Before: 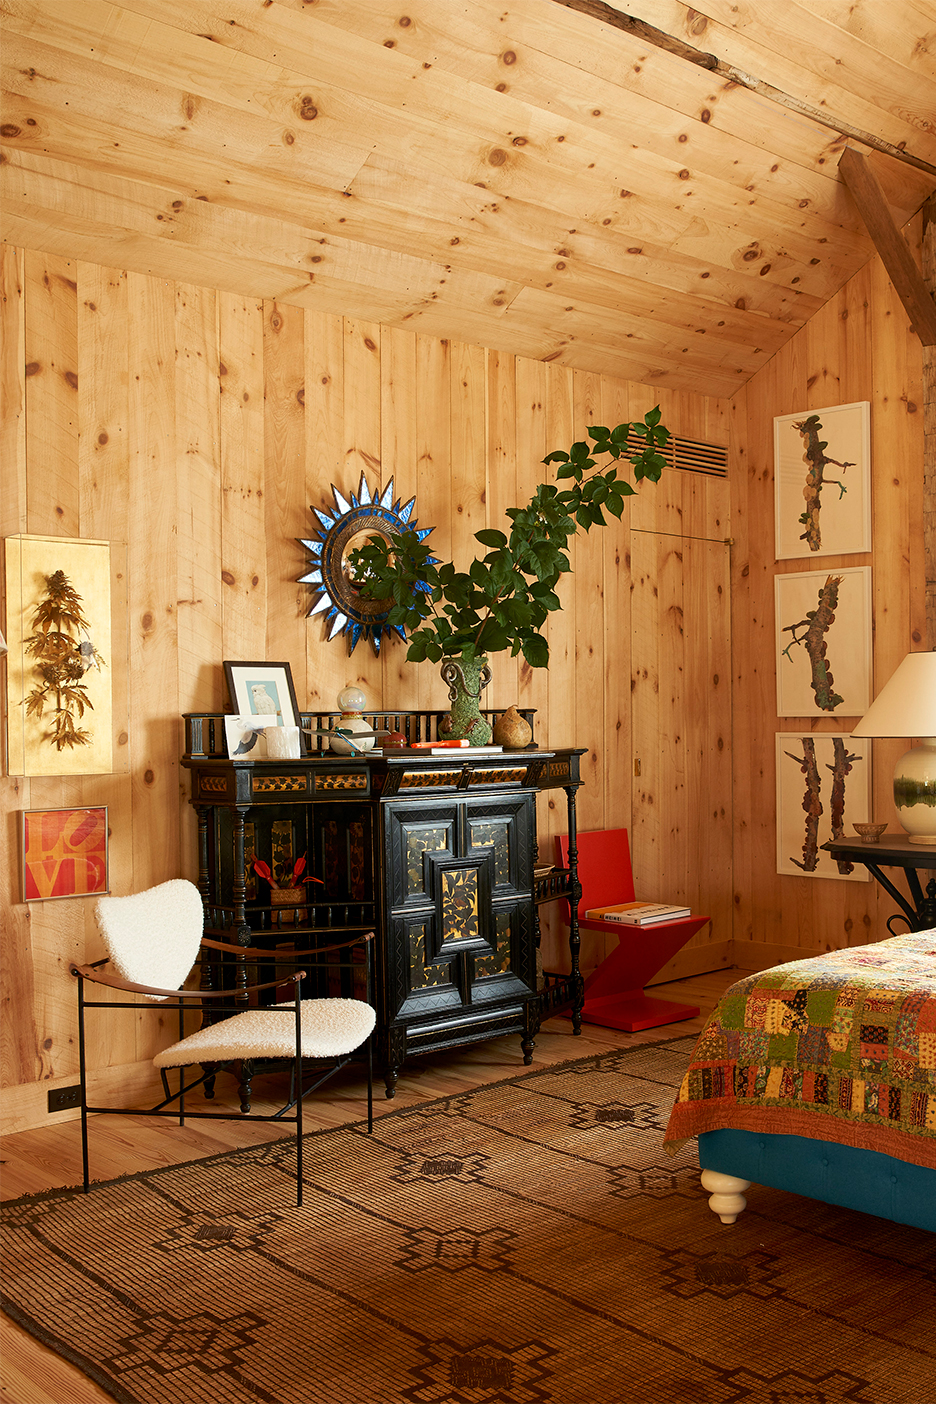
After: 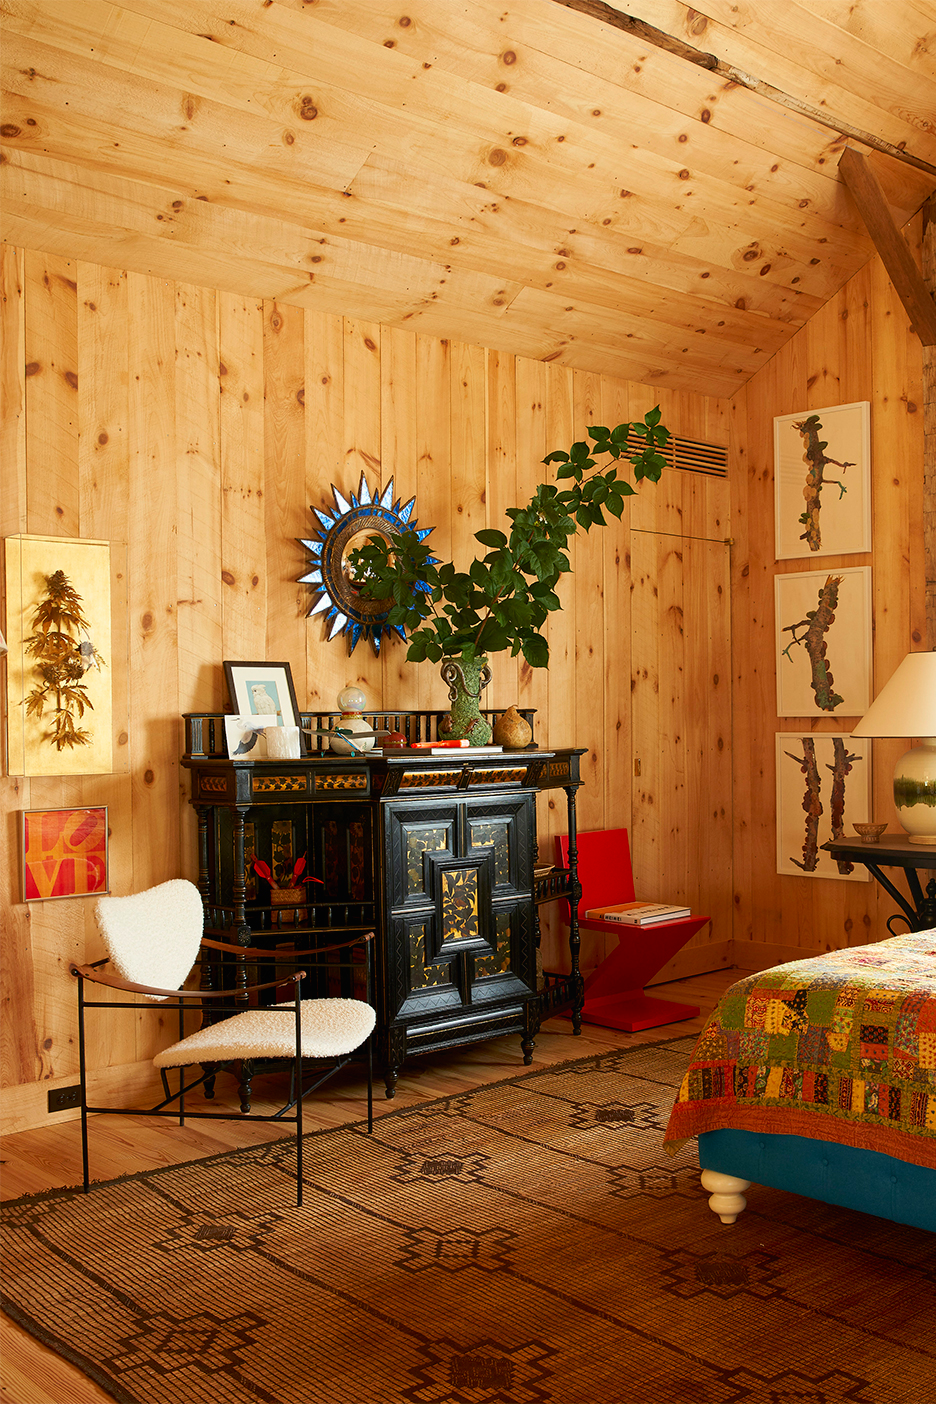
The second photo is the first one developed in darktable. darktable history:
contrast brightness saturation: contrast 0.041, saturation 0.152
exposure: compensate highlight preservation false
local contrast: mode bilateral grid, contrast 99, coarseness 99, detail 92%, midtone range 0.2
